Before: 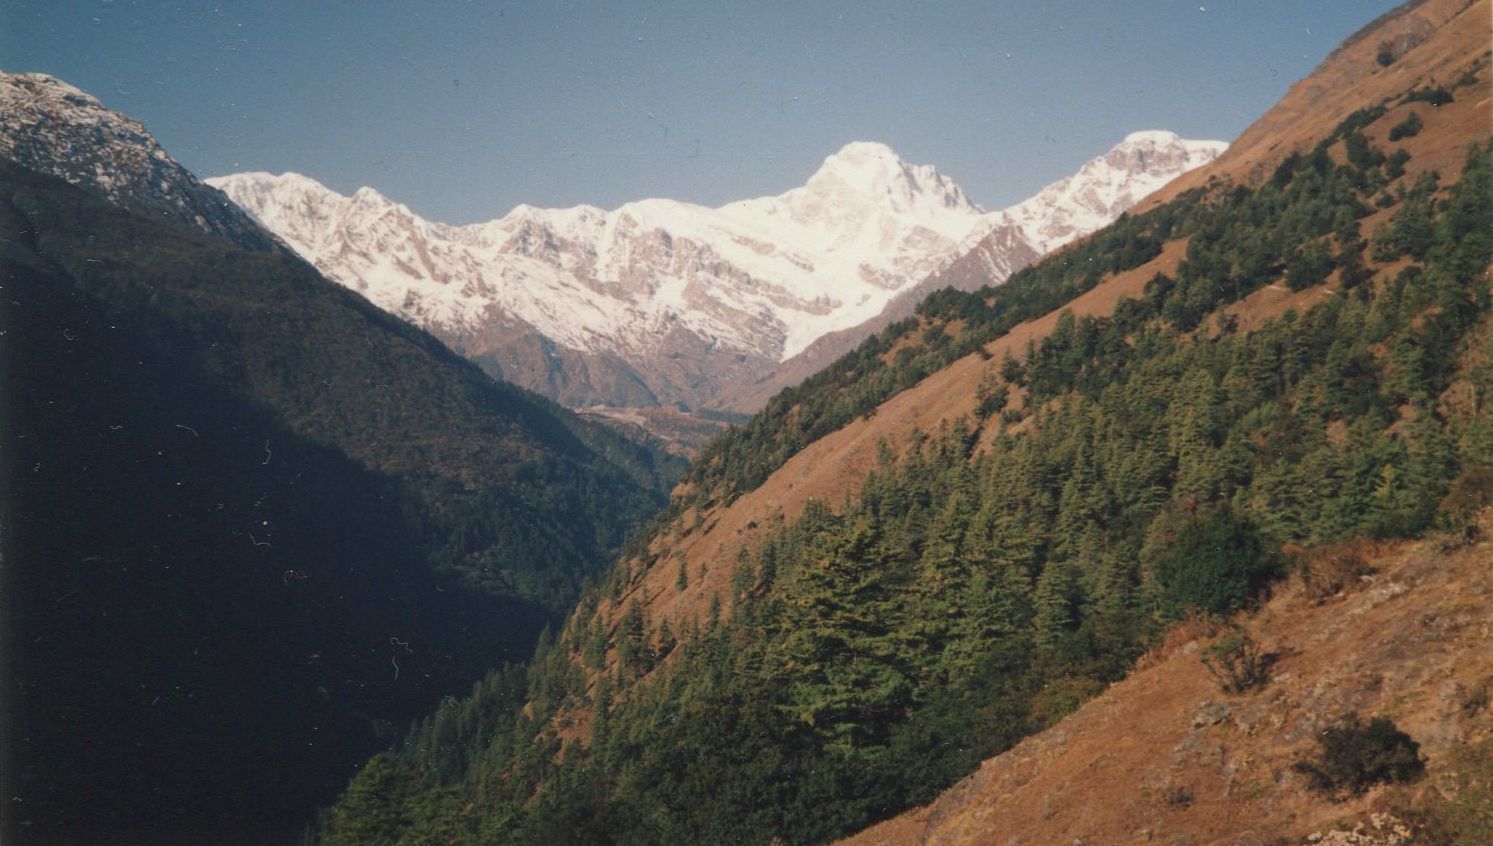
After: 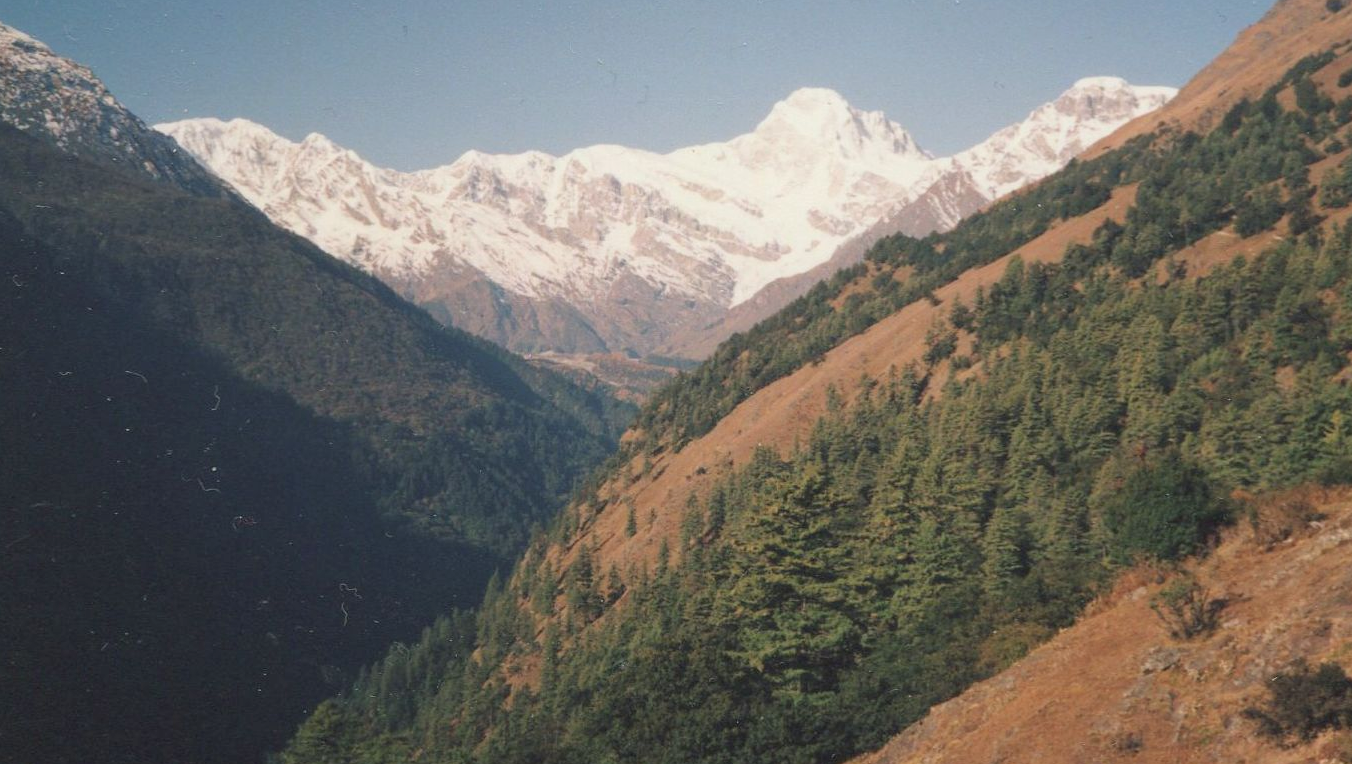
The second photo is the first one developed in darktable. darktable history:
crop: left 3.437%, top 6.463%, right 6.004%, bottom 3.17%
contrast brightness saturation: brightness 0.116
